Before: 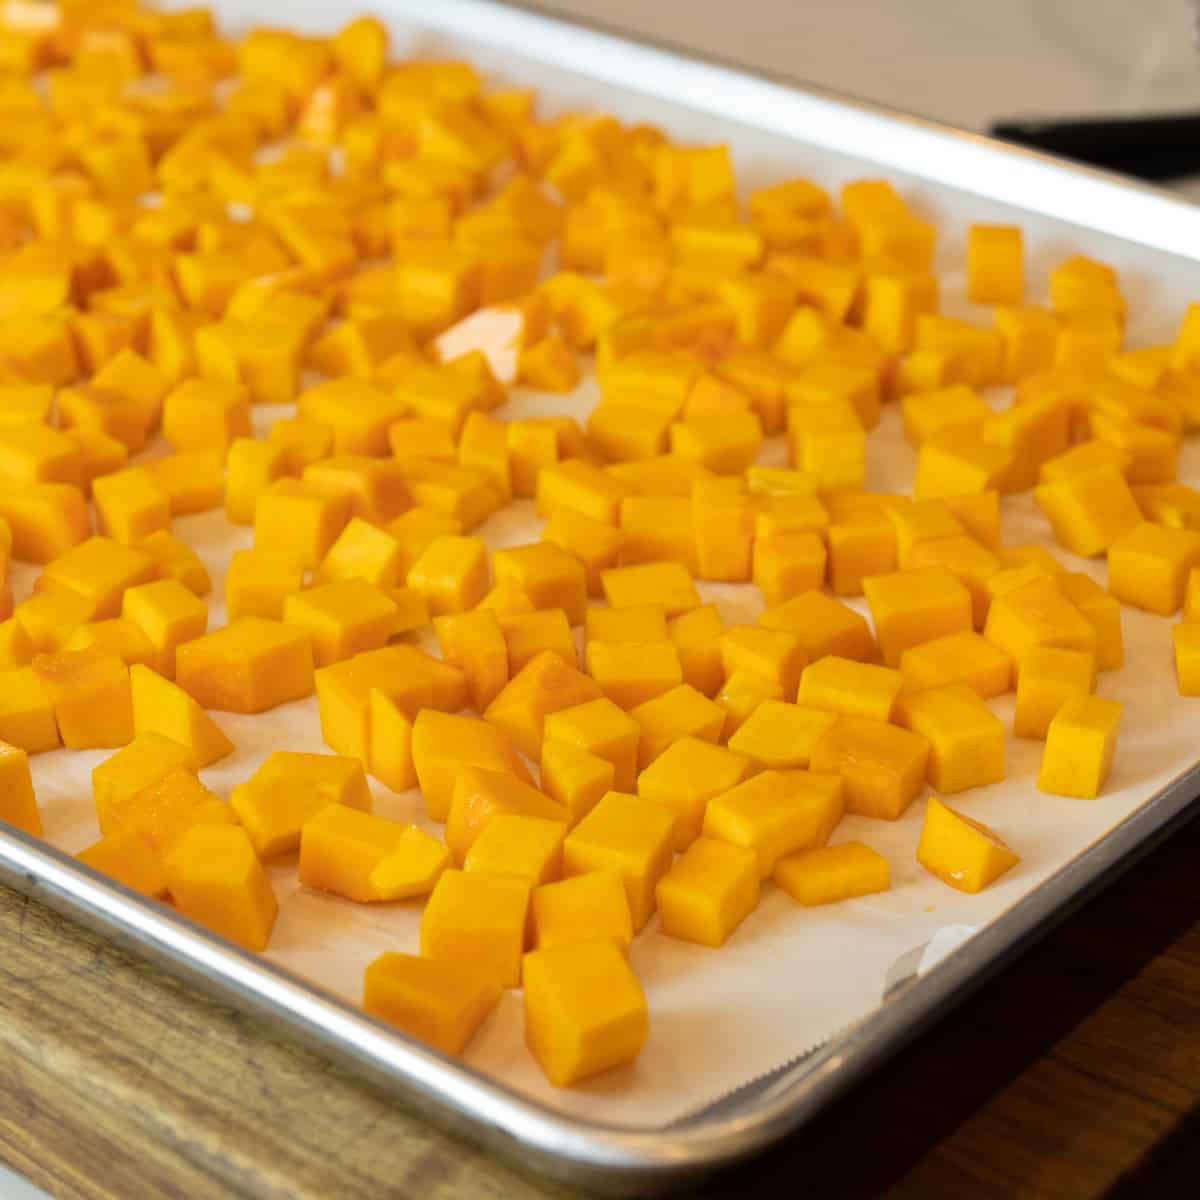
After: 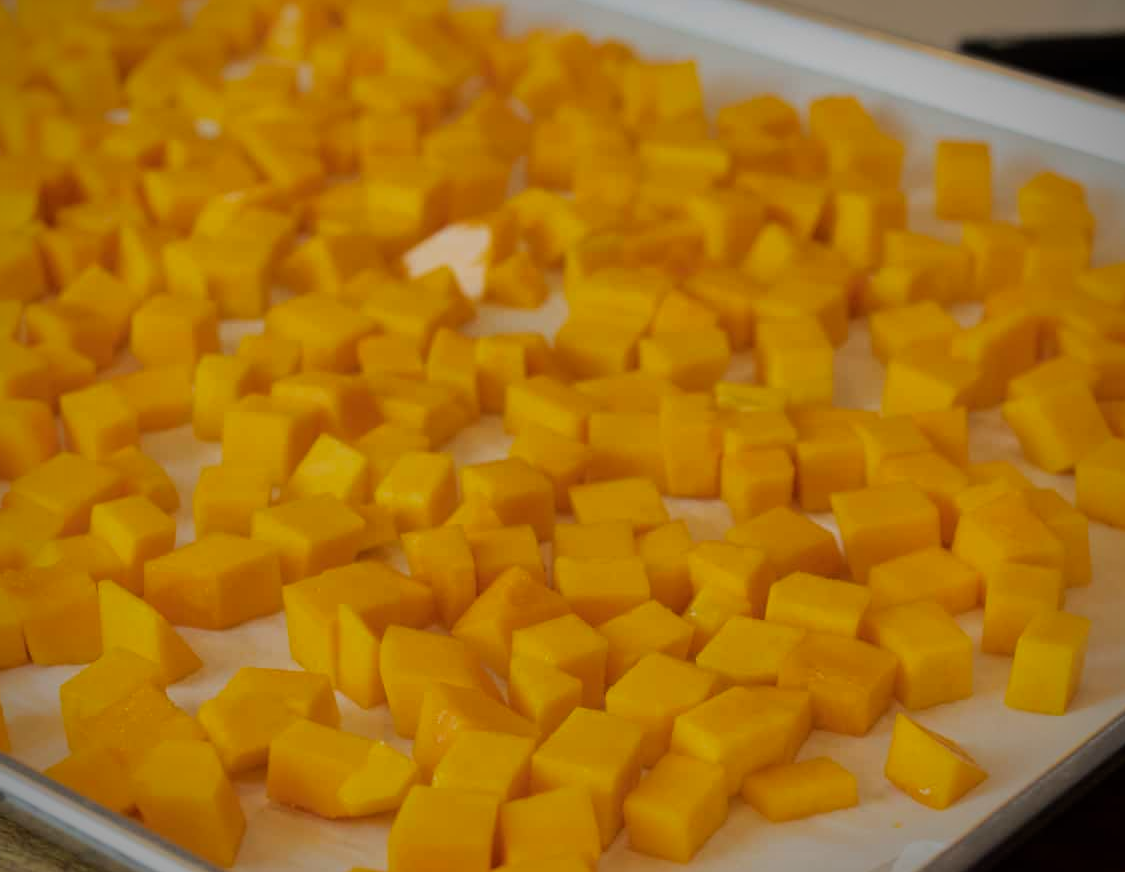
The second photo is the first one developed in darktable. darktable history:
exposure: exposure -0.609 EV, compensate exposure bias true, compensate highlight preservation false
crop: left 2.72%, top 7.047%, right 3.465%, bottom 20.207%
shadows and highlights: shadows -19.14, highlights -73.14
vignetting: brightness -0.368, saturation 0.01, unbound false
tone equalizer: edges refinement/feathering 500, mask exposure compensation -1.57 EV, preserve details no
